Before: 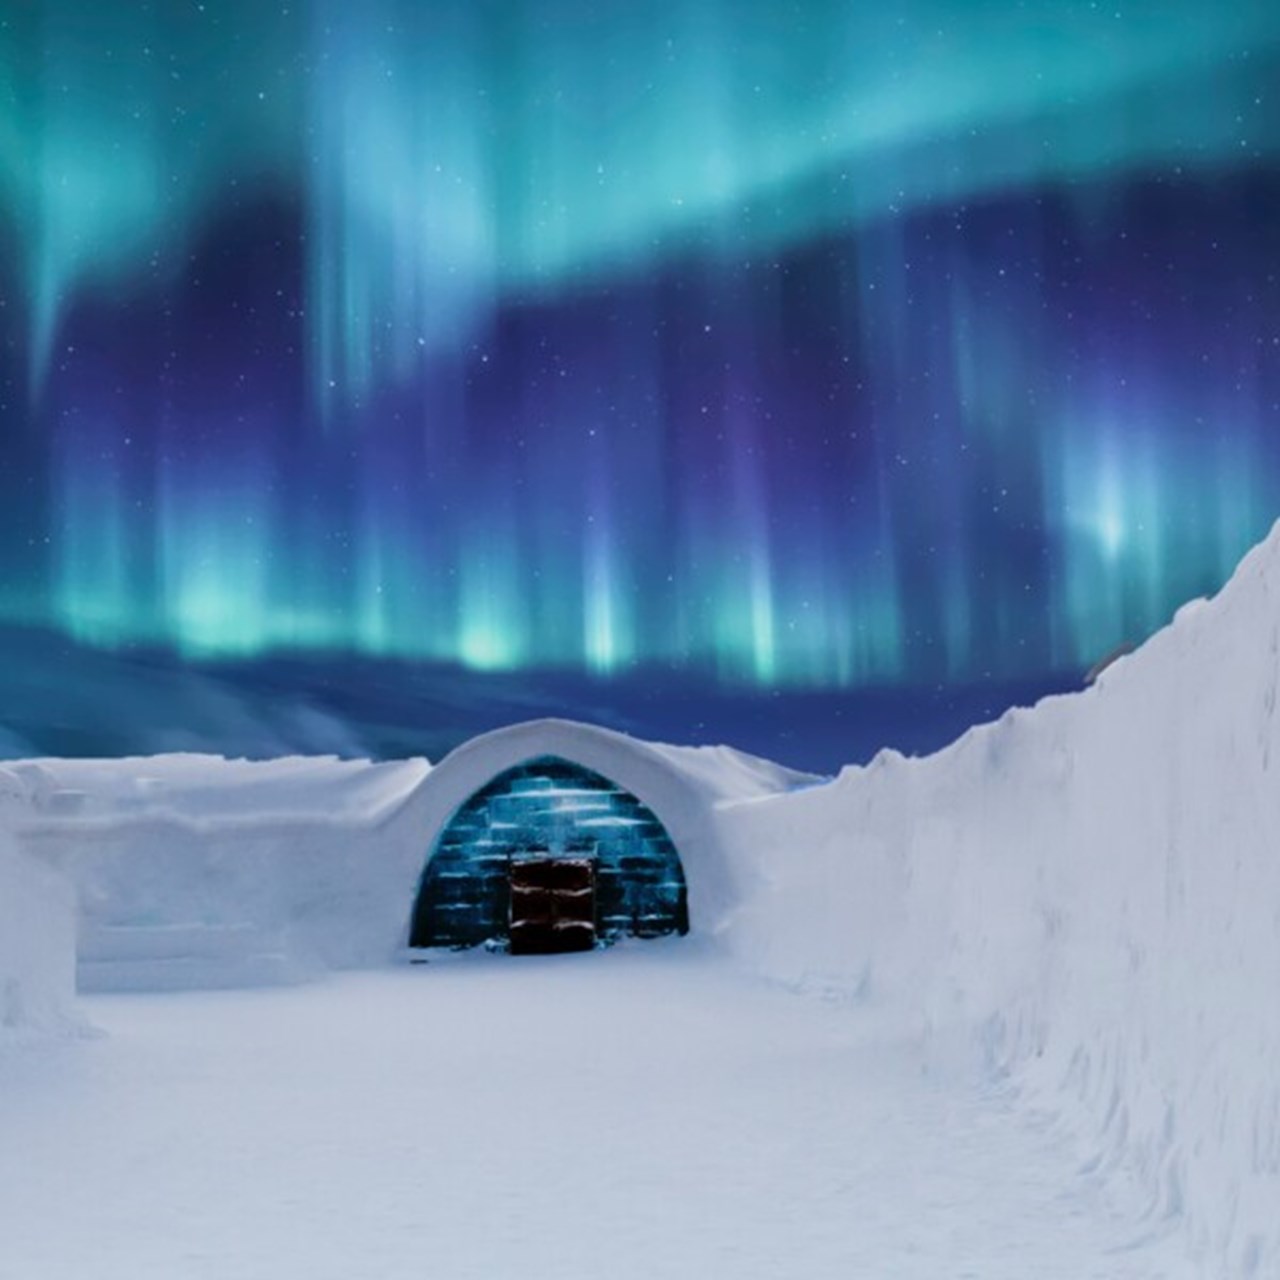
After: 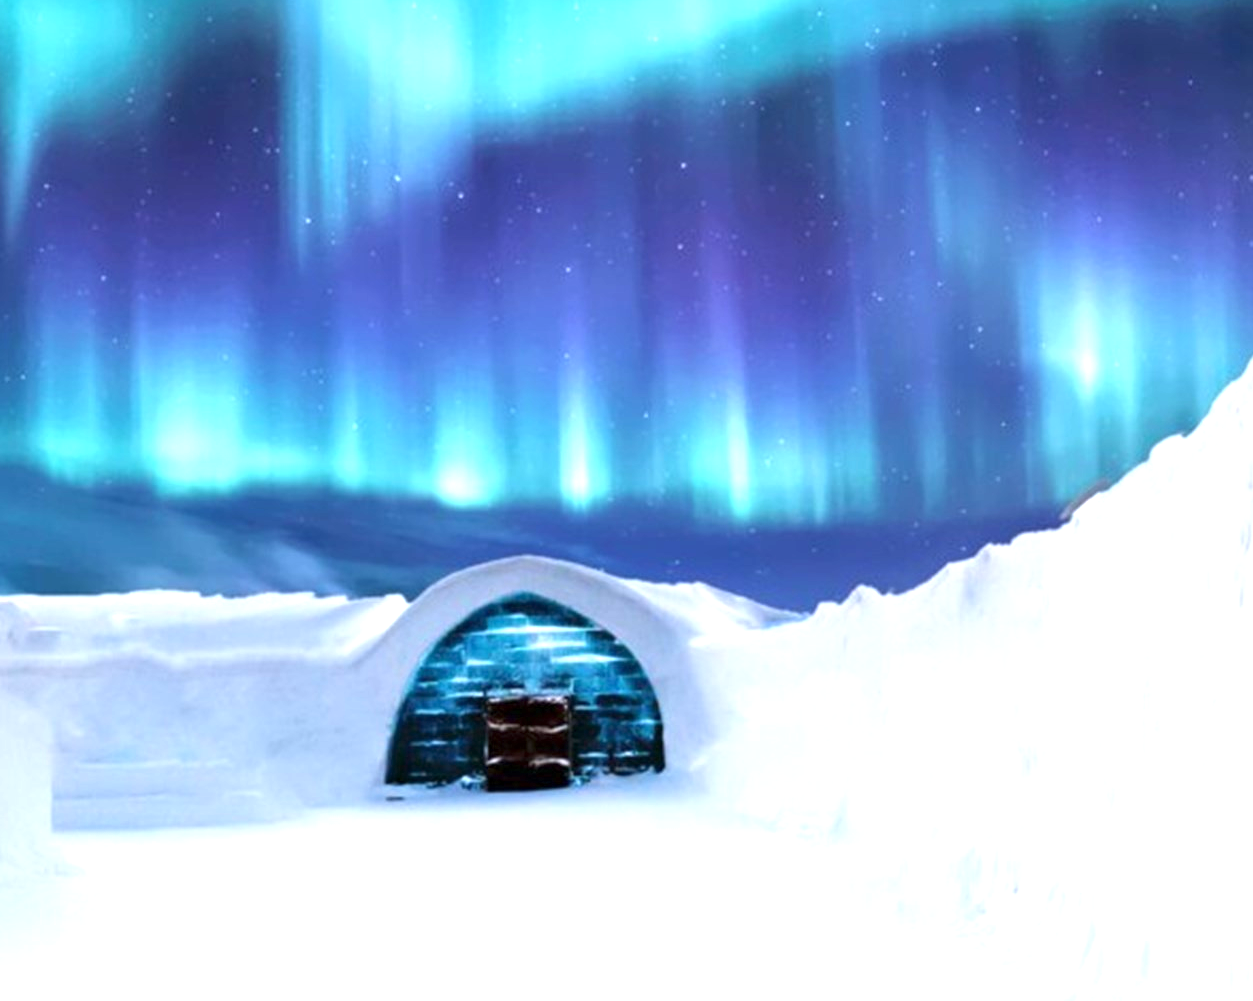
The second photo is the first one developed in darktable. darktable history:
crop and rotate: left 1.937%, top 12.794%, right 0.144%, bottom 8.95%
exposure: exposure 1.231 EV, compensate exposure bias true, compensate highlight preservation false
